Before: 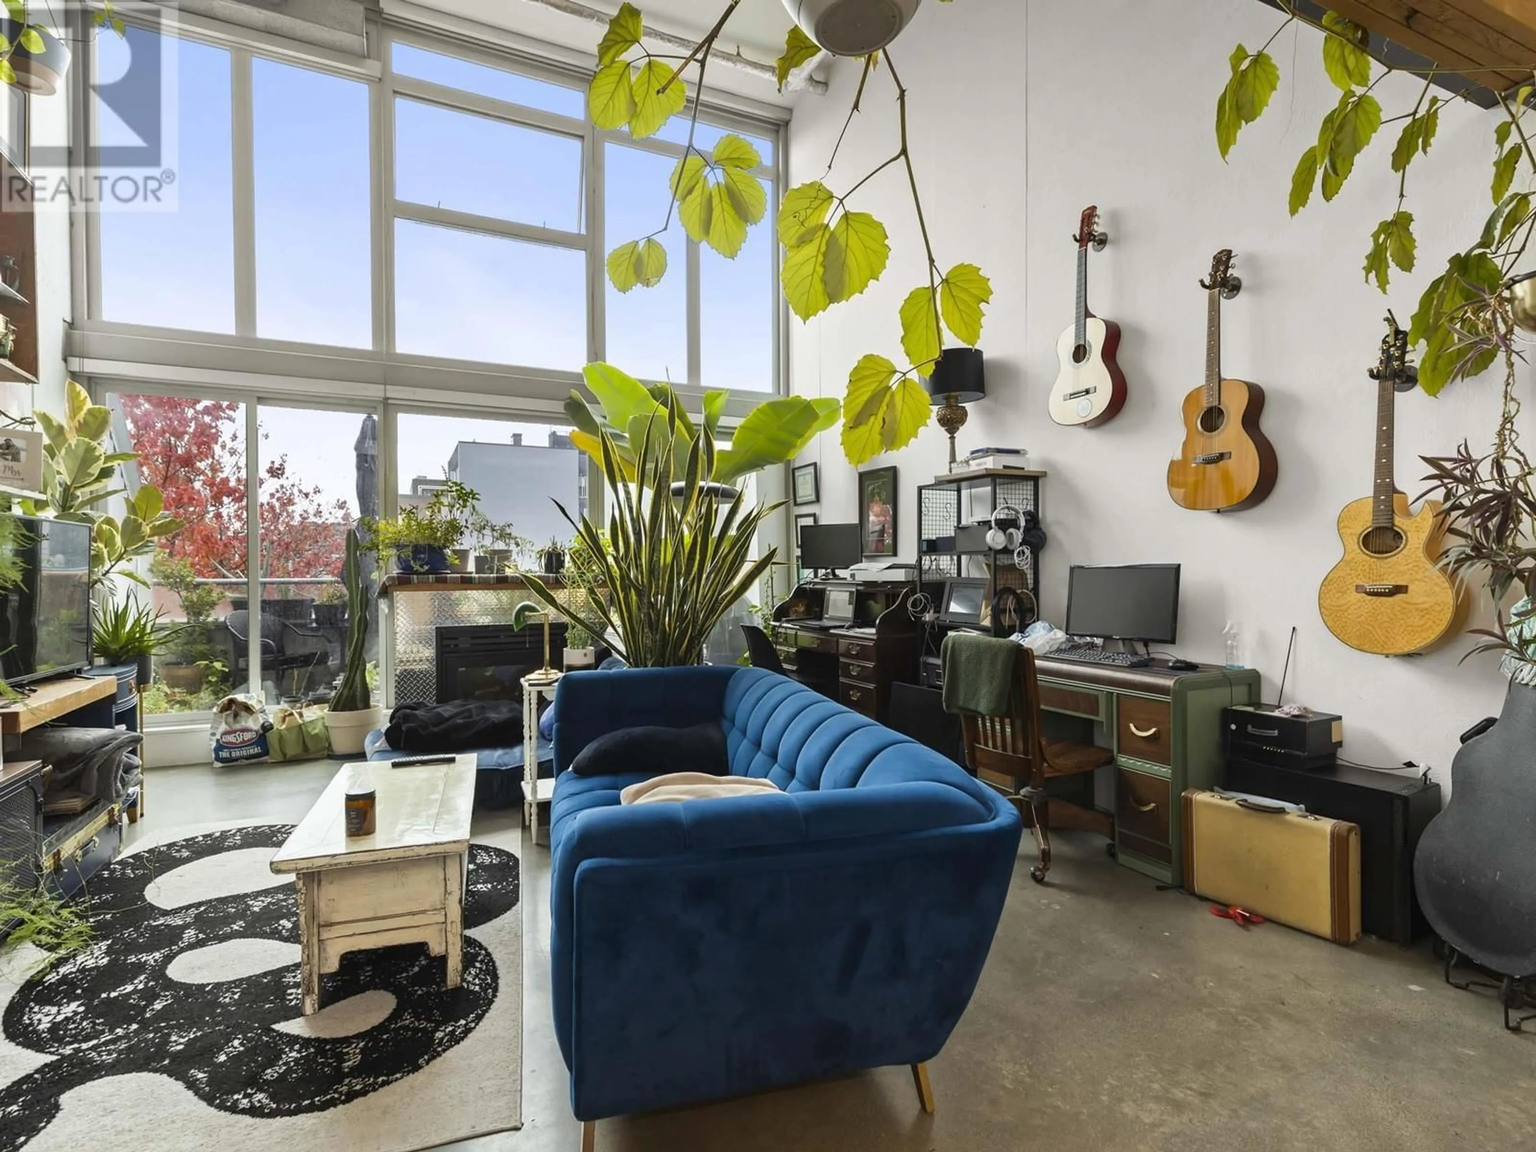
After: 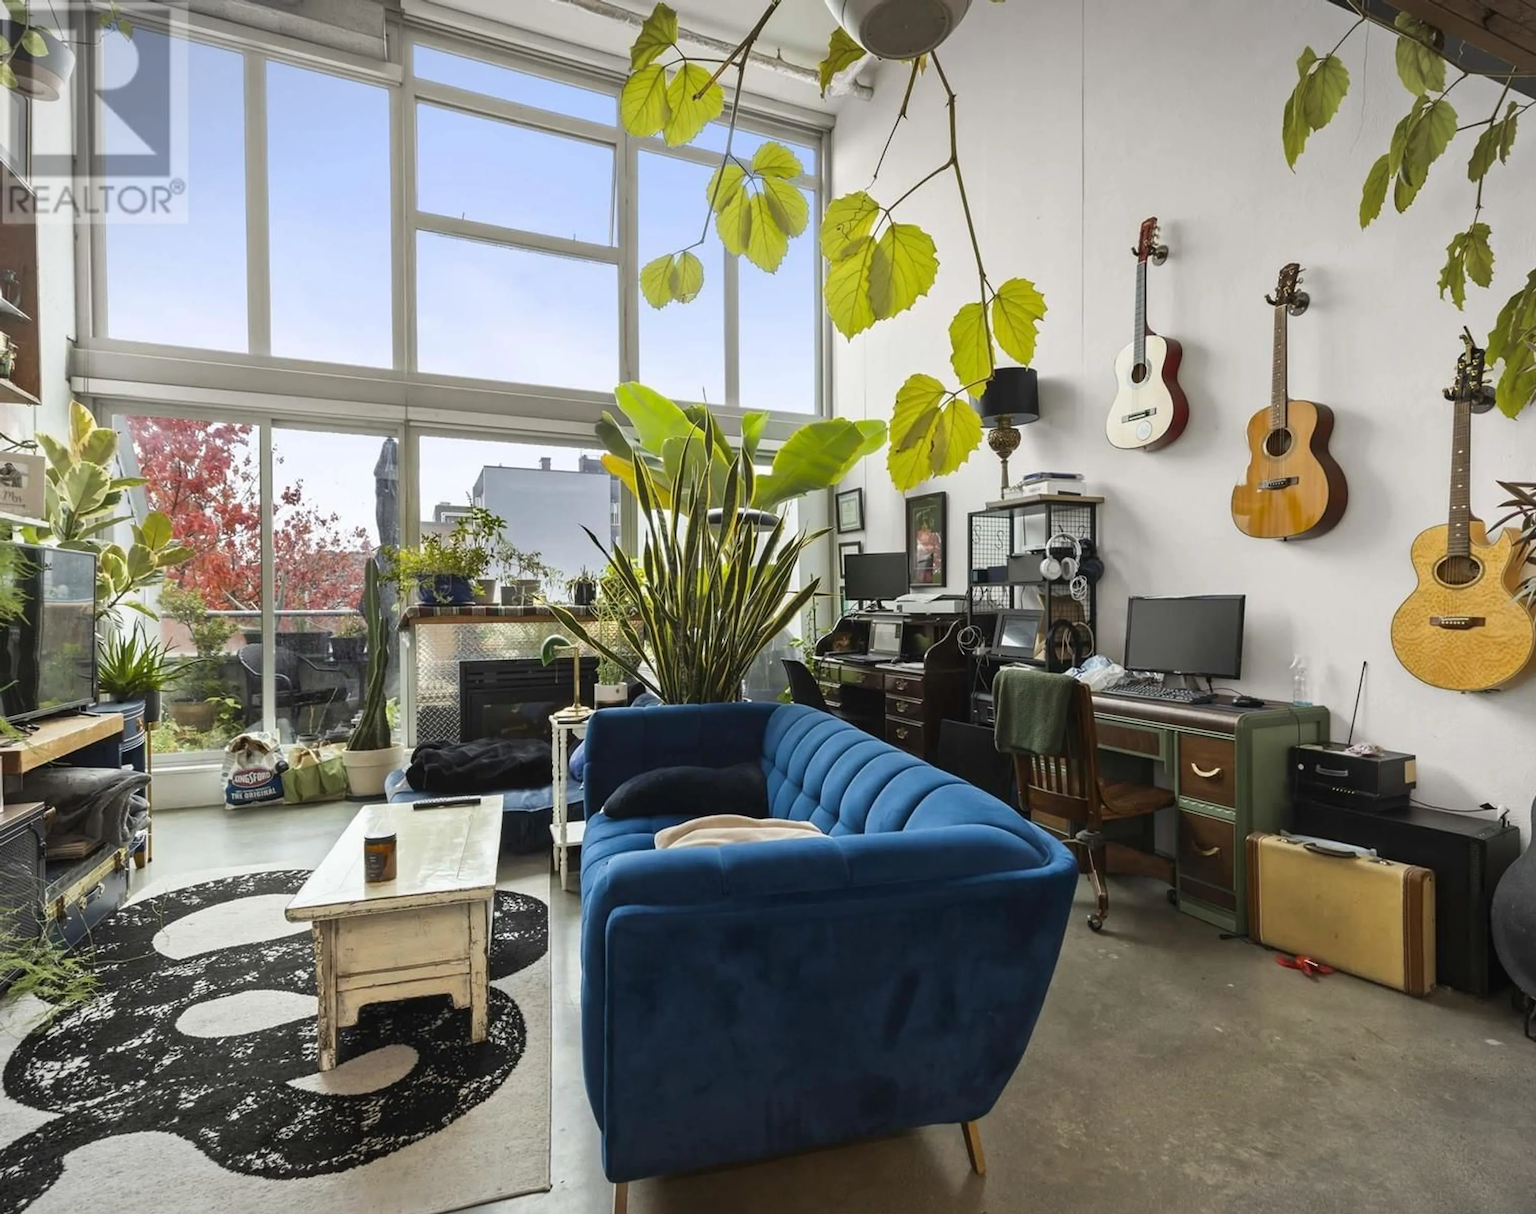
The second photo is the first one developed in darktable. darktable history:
crop and rotate: right 5.167%
vignetting: fall-off start 100%, brightness -0.282, width/height ratio 1.31
